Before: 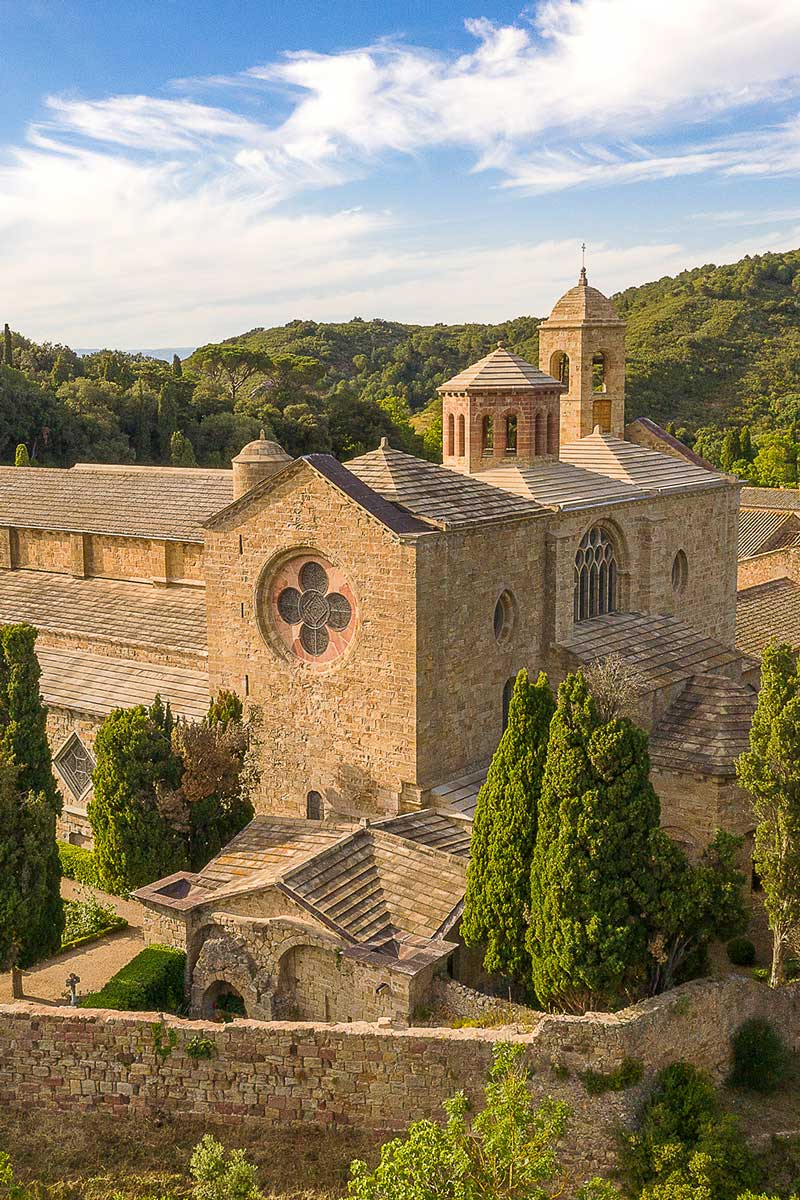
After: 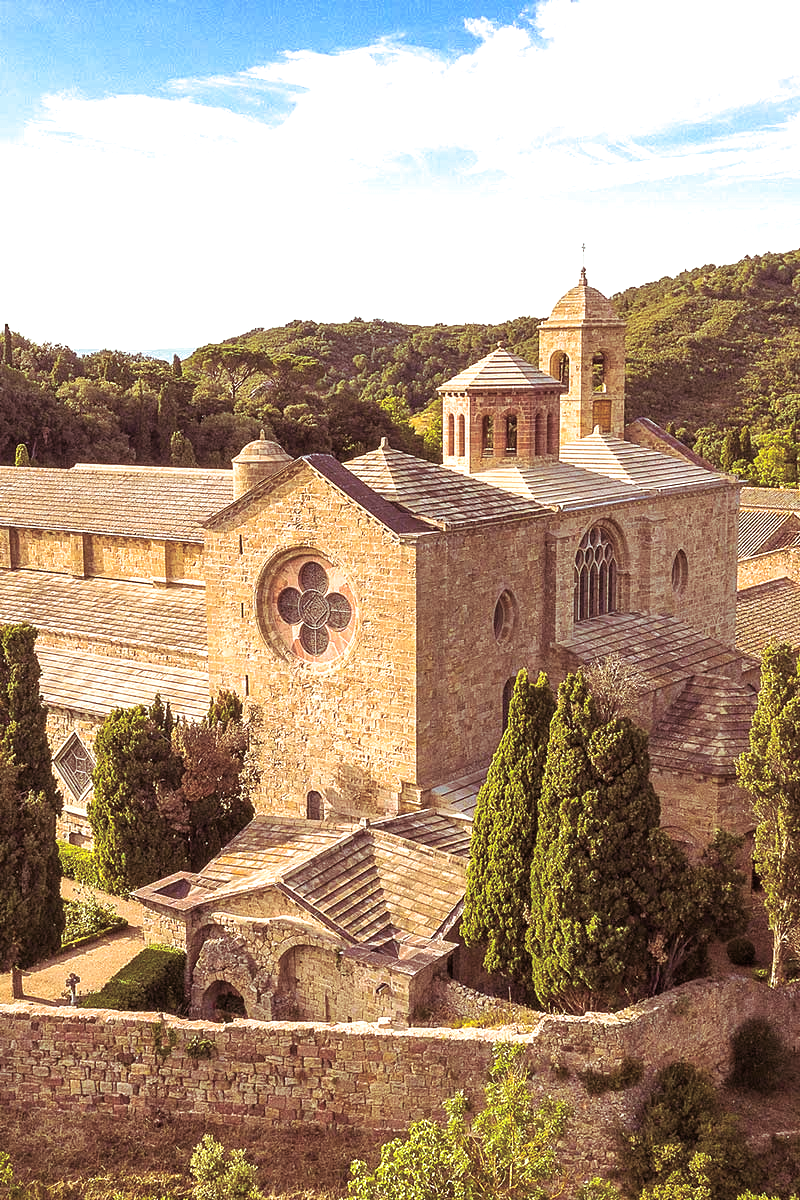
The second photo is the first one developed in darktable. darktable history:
exposure: black level correction 0, exposure 0.7 EV, compensate exposure bias true, compensate highlight preservation false
split-toning: highlights › hue 180°
